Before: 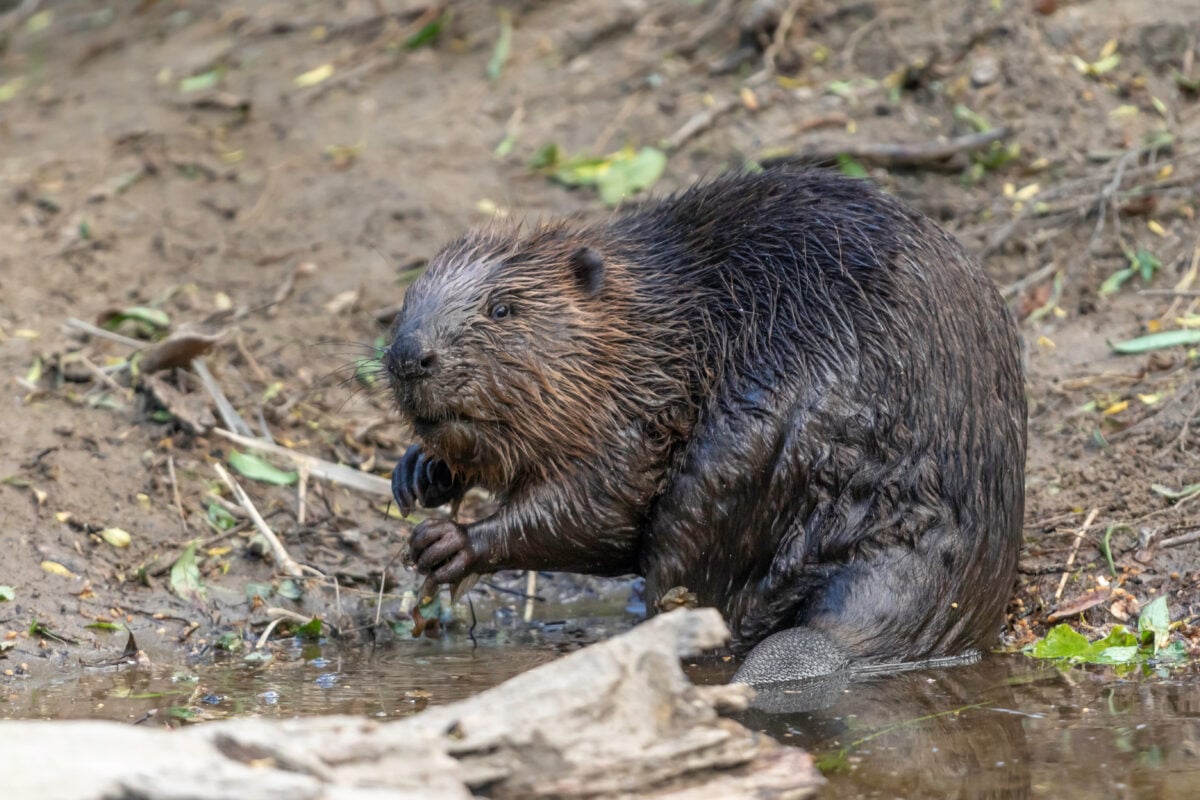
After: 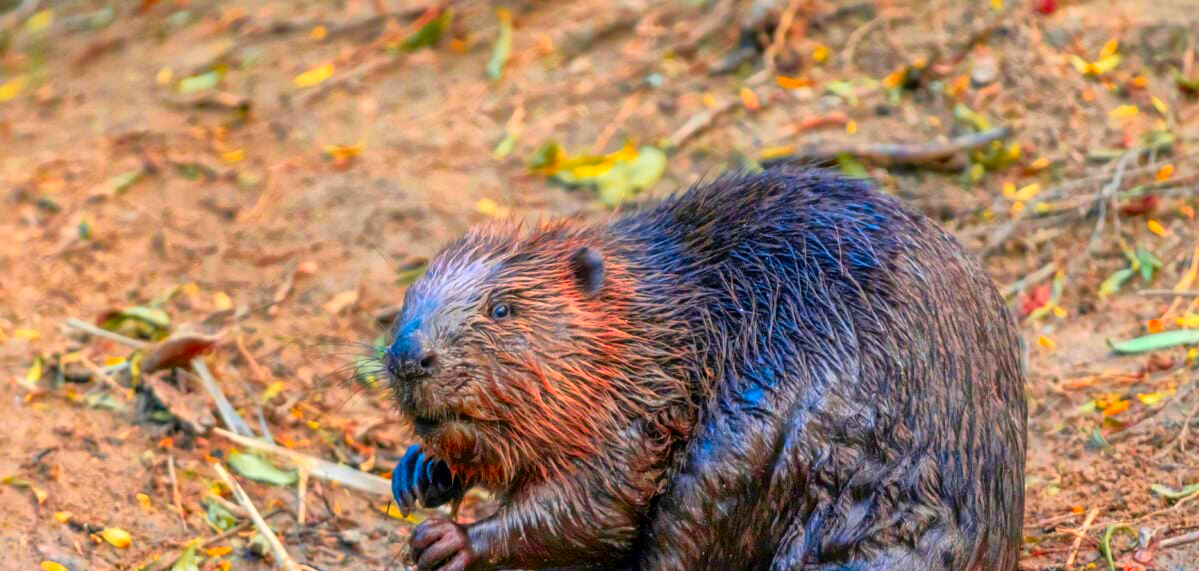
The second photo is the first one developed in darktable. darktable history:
color correction: saturation 3
crop: bottom 28.576%
global tonemap: drago (1, 100), detail 1
color zones: curves: ch1 [(0.263, 0.53) (0.376, 0.287) (0.487, 0.512) (0.748, 0.547) (1, 0.513)]; ch2 [(0.262, 0.45) (0.751, 0.477)], mix 31.98%
